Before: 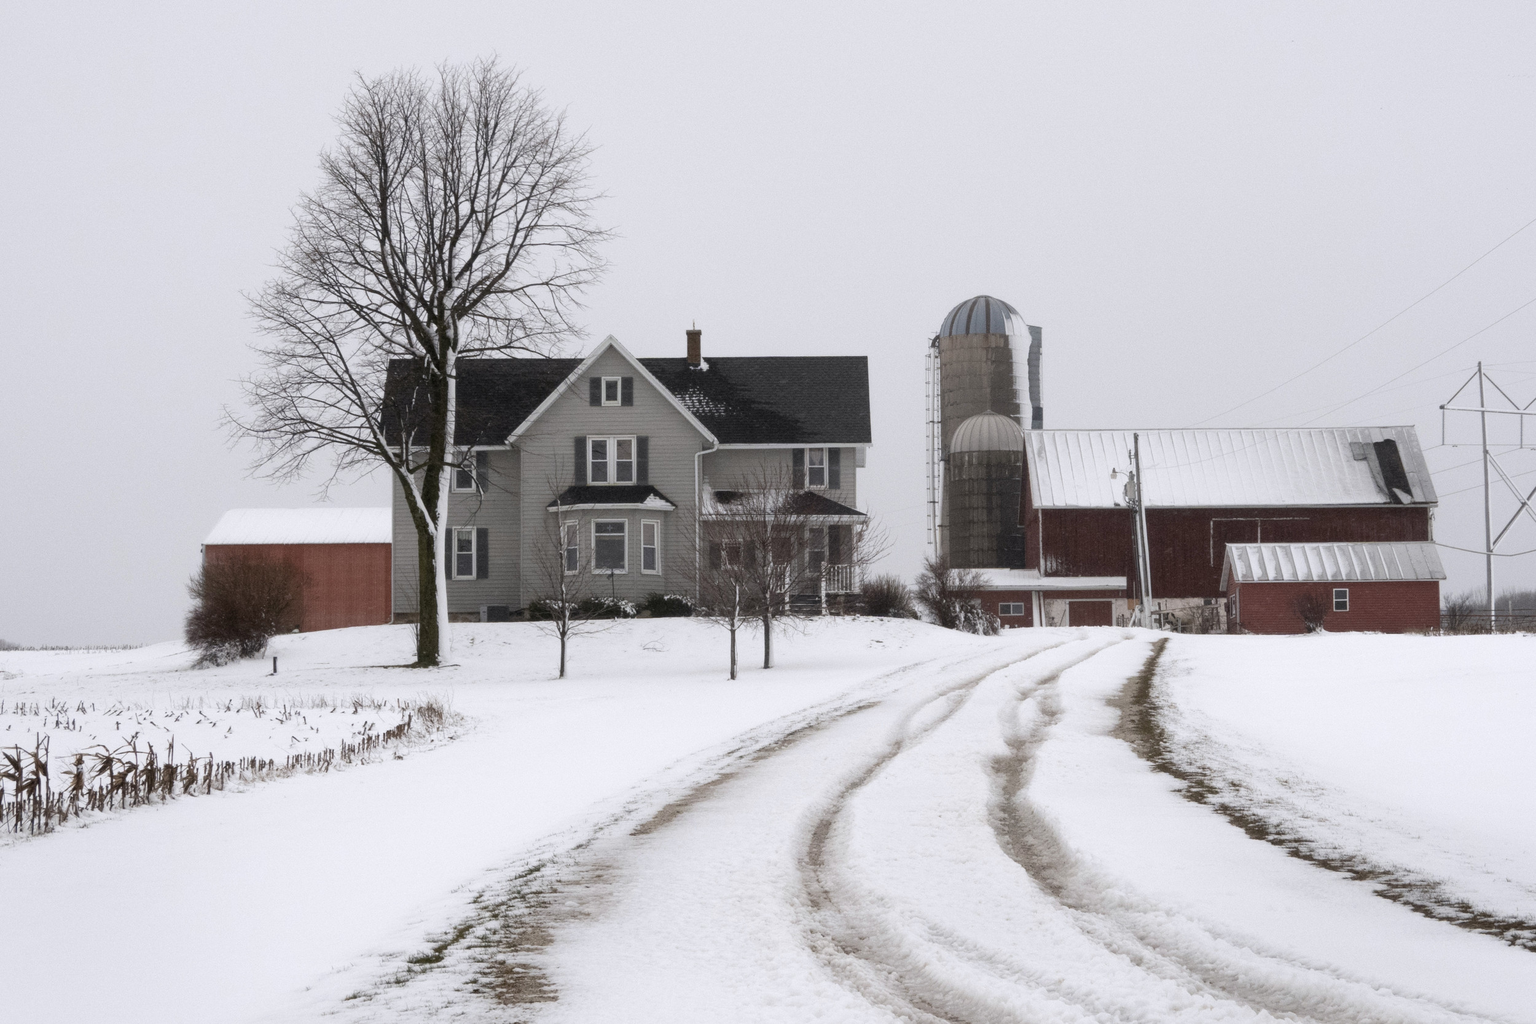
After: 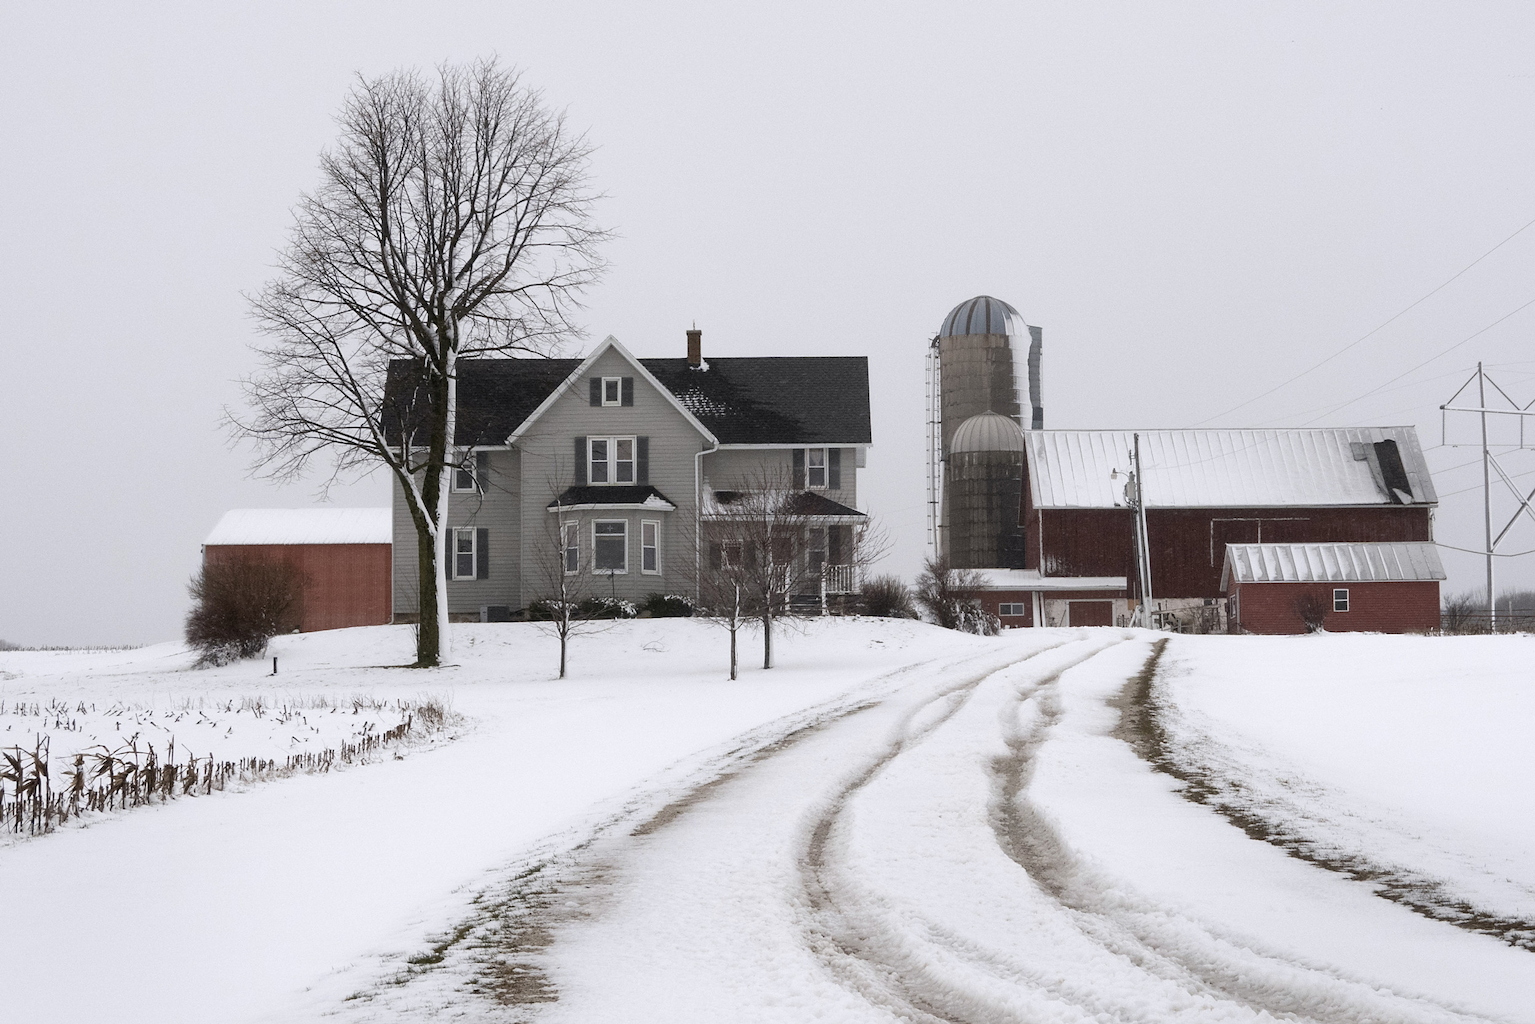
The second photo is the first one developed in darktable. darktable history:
sharpen: radius 1.82, amount 0.41, threshold 1.642
